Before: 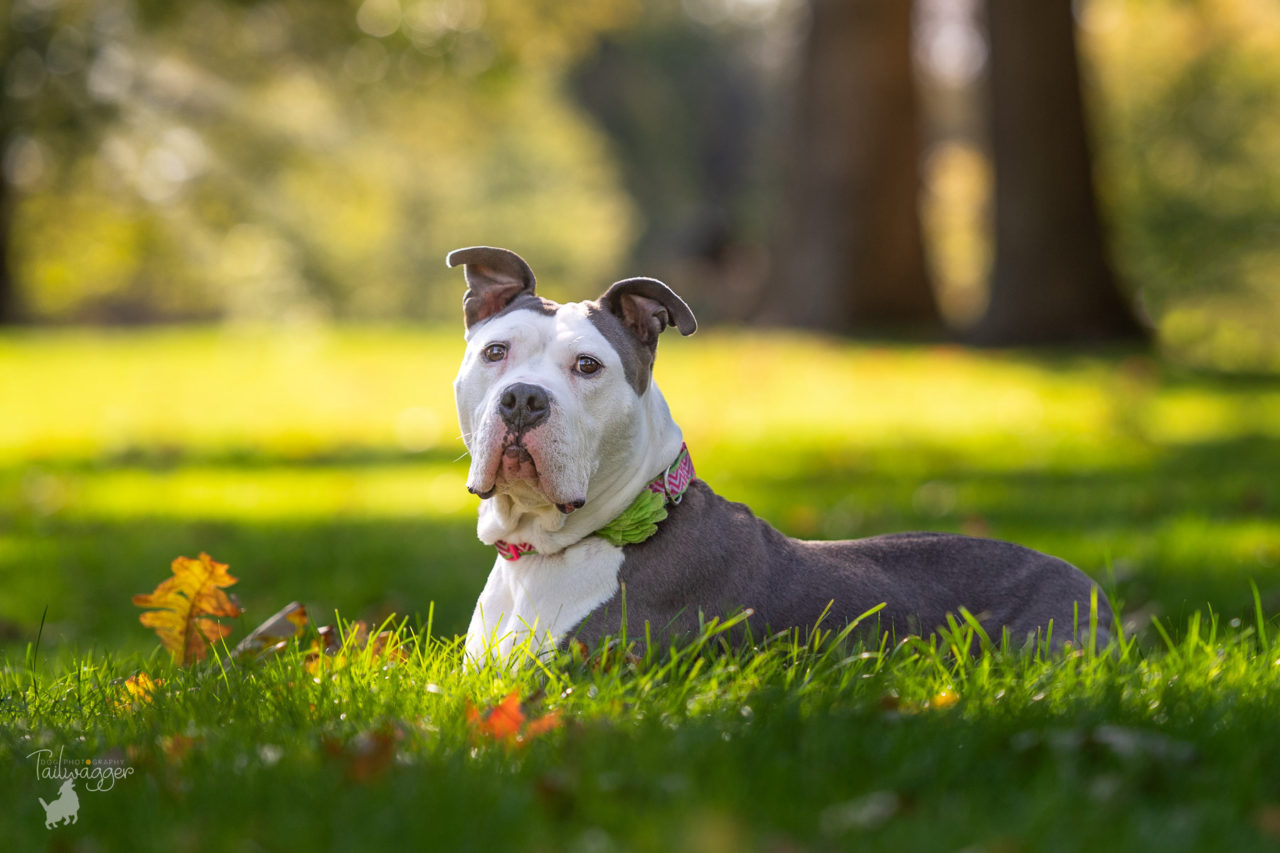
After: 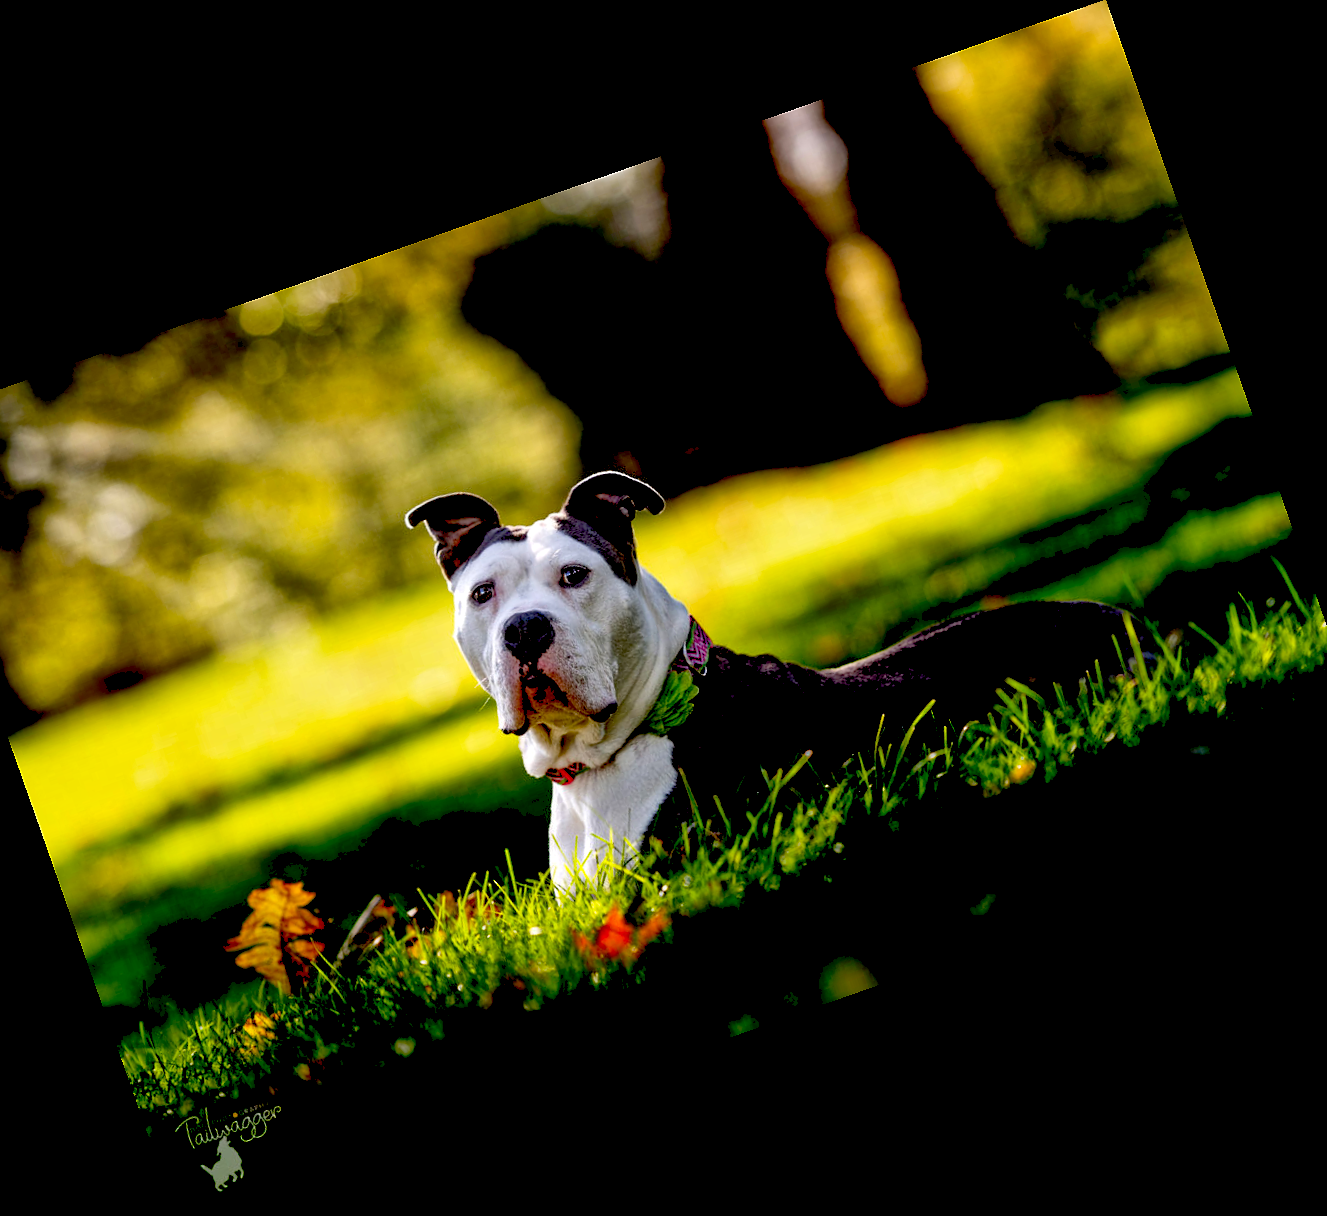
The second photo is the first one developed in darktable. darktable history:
crop and rotate: angle 19.43°, left 6.812%, right 4.125%, bottom 1.087%
local contrast: mode bilateral grid, contrast 20, coarseness 19, detail 163%, midtone range 0.2
exposure: black level correction 0.1, exposure -0.092 EV, compensate highlight preservation false
sharpen: radius 2.883, amount 0.868, threshold 47.523
